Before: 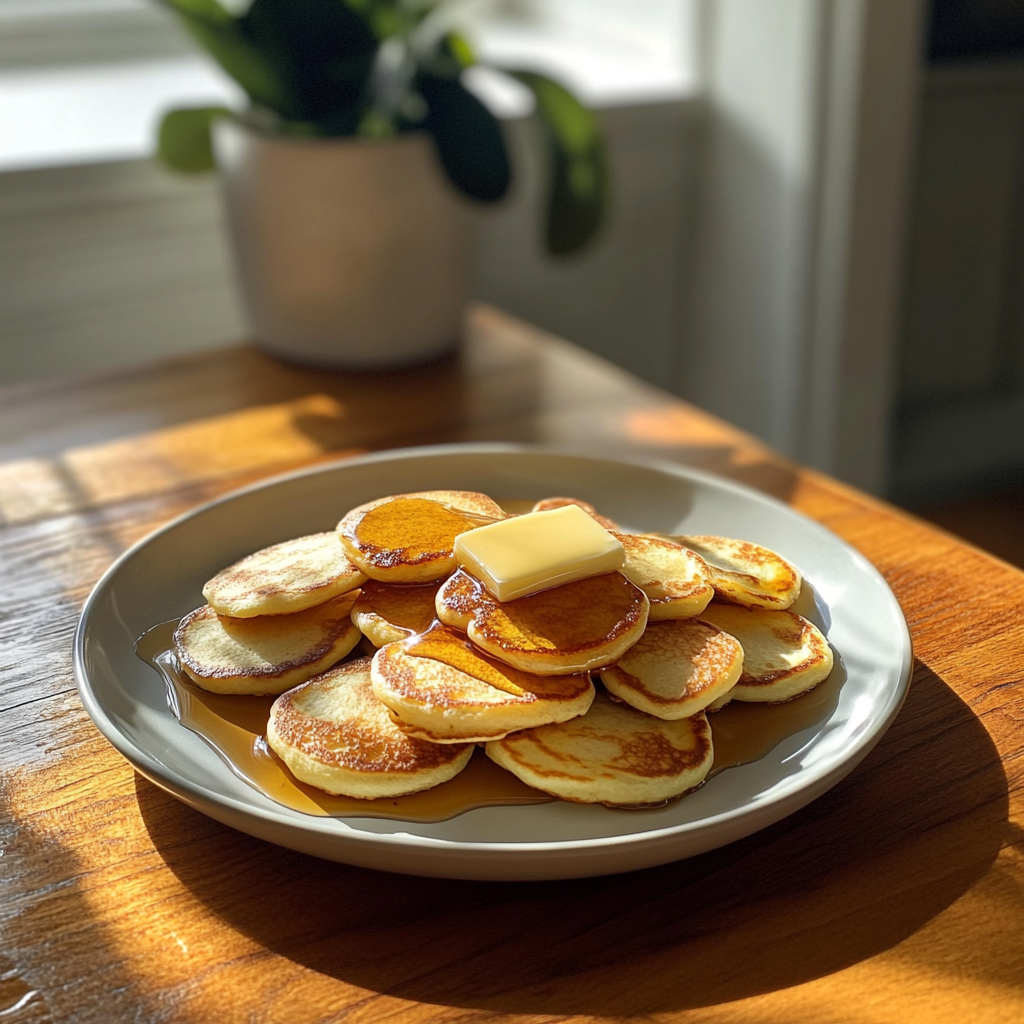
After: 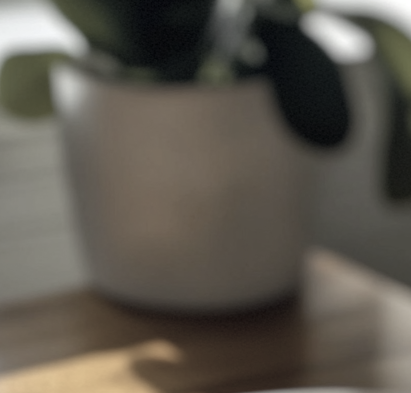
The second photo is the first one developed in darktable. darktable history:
crop: left 15.785%, top 5.445%, right 44.001%, bottom 56.133%
color correction: highlights b* -0.023, saturation 0.271
shadows and highlights: shadows 35.59, highlights -35.12, soften with gaussian
color balance rgb: perceptual saturation grading › global saturation 40.782%, global vibrance 20%
